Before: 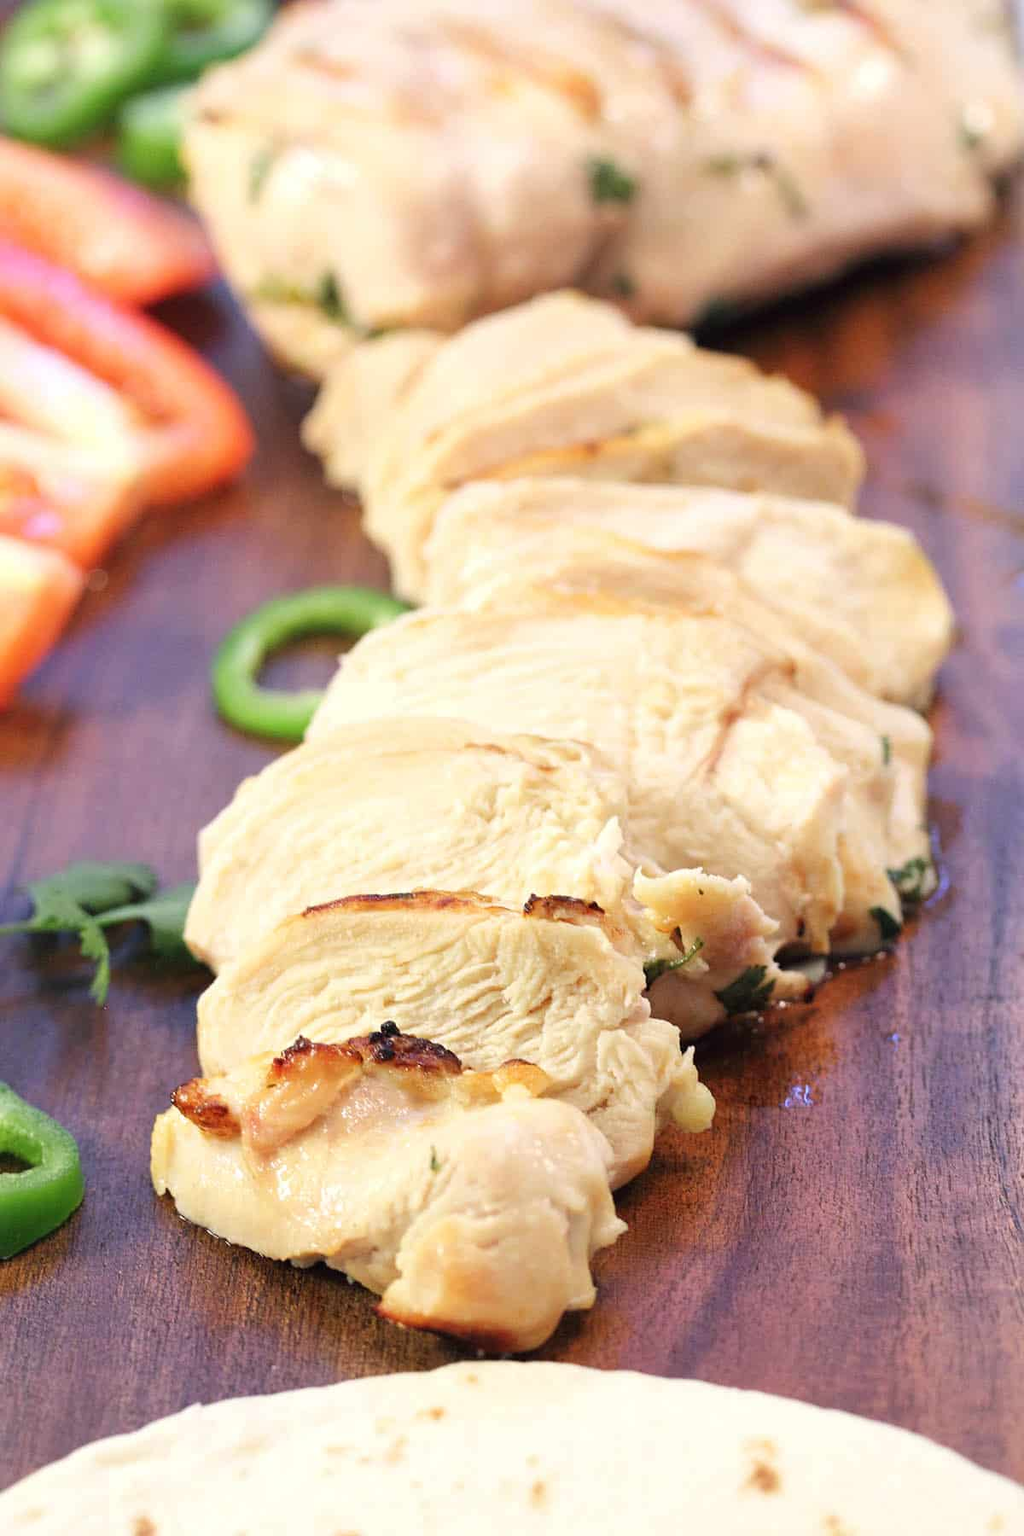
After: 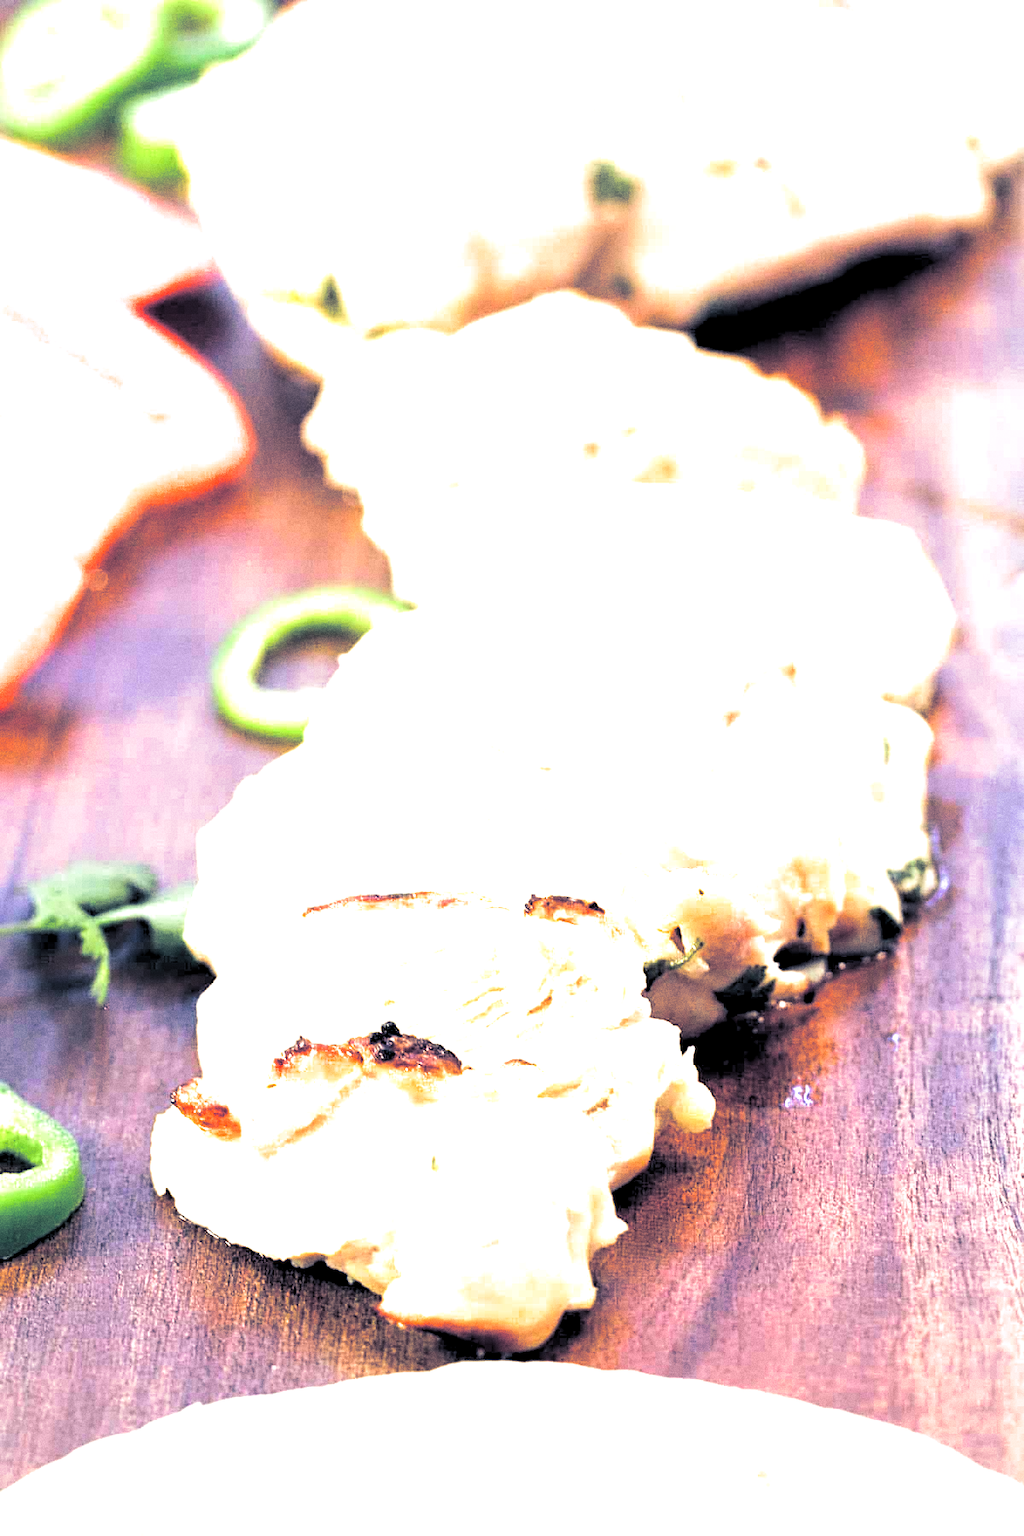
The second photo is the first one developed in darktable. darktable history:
grain: strength 26%
rgb levels: levels [[0.034, 0.472, 0.904], [0, 0.5, 1], [0, 0.5, 1]]
split-toning: shadows › hue 230.4°
exposure: black level correction 0, exposure 1.379 EV, compensate exposure bias true, compensate highlight preservation false
